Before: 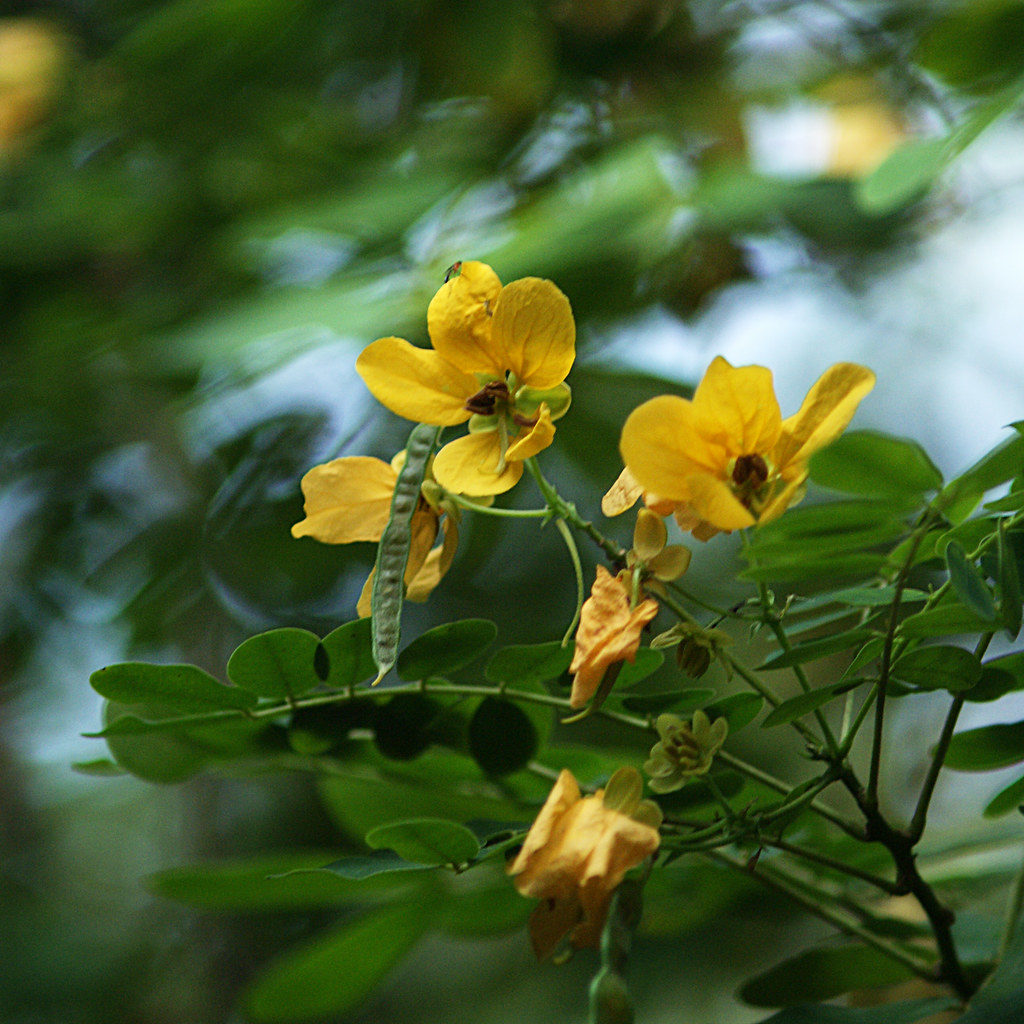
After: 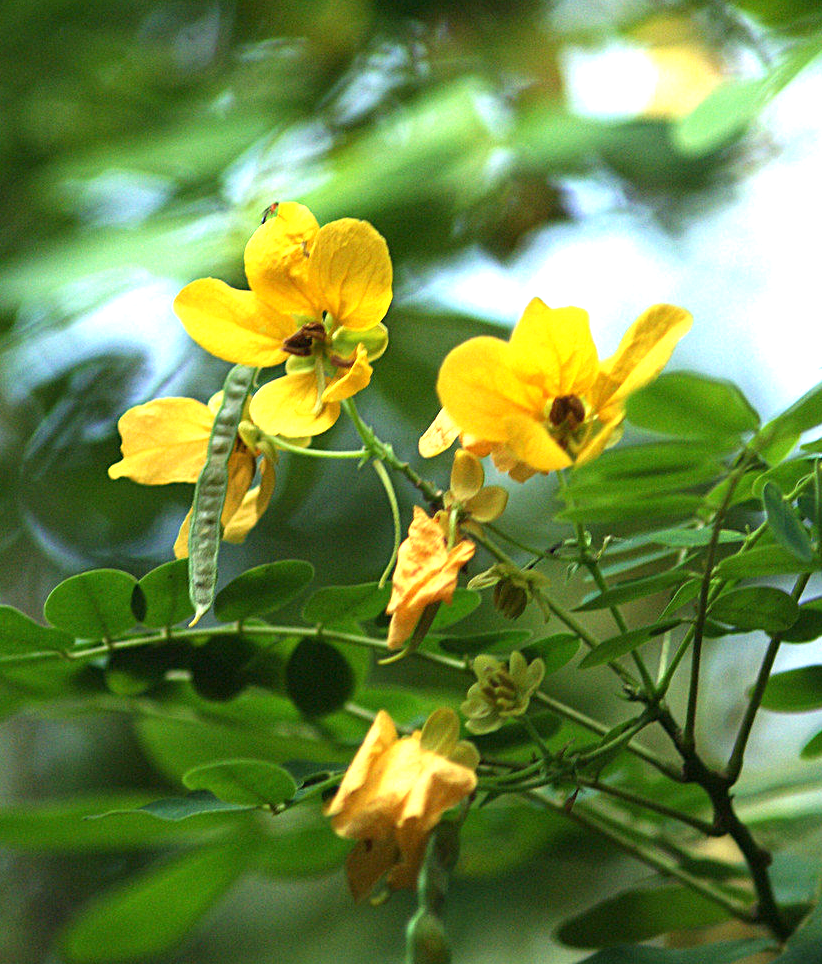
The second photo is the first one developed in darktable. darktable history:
crop and rotate: left 17.959%, top 5.771%, right 1.742%
exposure: exposure 1.089 EV, compensate highlight preservation false
